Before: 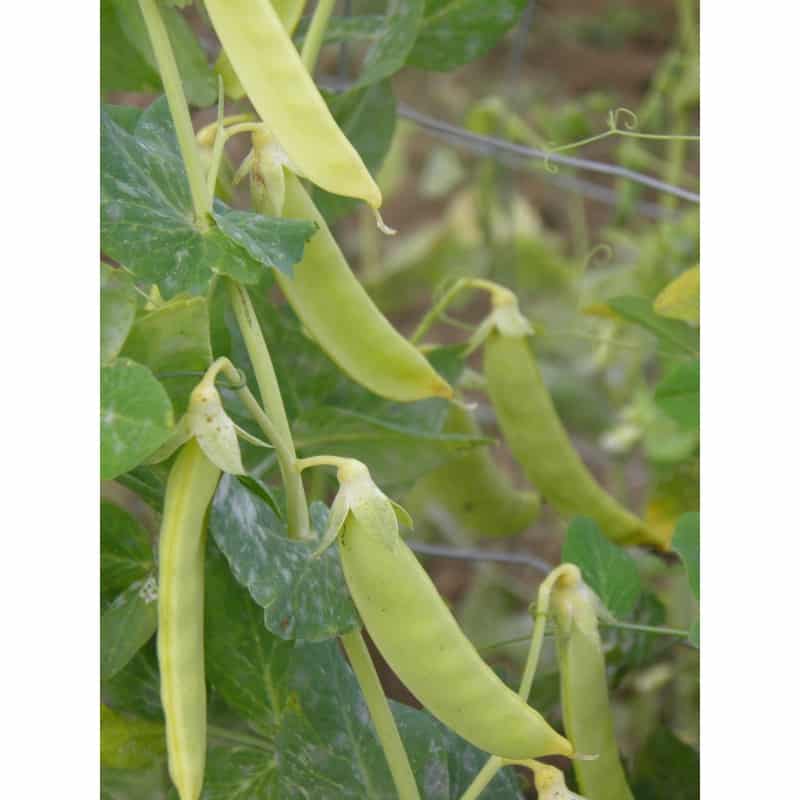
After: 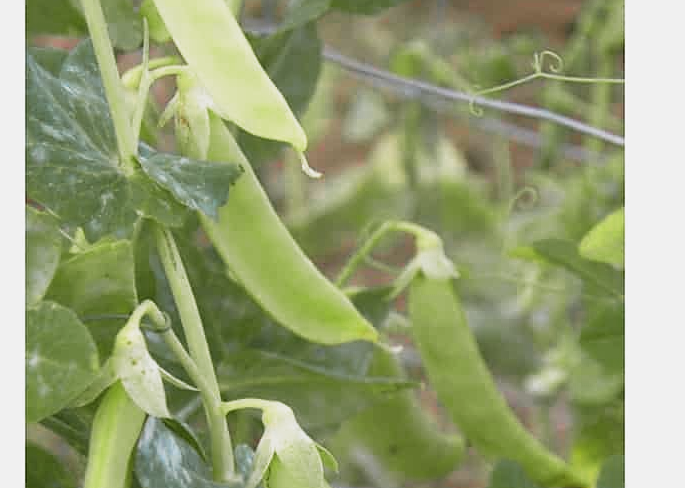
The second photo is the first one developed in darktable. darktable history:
base curve: curves: ch0 [(0, 0) (0.088, 0.125) (0.176, 0.251) (0.354, 0.501) (0.613, 0.749) (1, 0.877)], preserve colors none
color zones: curves: ch0 [(0, 0.533) (0.126, 0.533) (0.234, 0.533) (0.368, 0.357) (0.5, 0.5) (0.625, 0.5) (0.74, 0.637) (0.875, 0.5)]; ch1 [(0.004, 0.708) (0.129, 0.662) (0.25, 0.5) (0.375, 0.331) (0.496, 0.396) (0.625, 0.649) (0.739, 0.26) (0.875, 0.5) (1, 0.478)]; ch2 [(0, 0.409) (0.132, 0.403) (0.236, 0.558) (0.379, 0.448) (0.5, 0.5) (0.625, 0.5) (0.691, 0.39) (0.875, 0.5)]
sharpen: on, module defaults
crop and rotate: left 9.45%, top 7.198%, right 4.904%, bottom 31.797%
